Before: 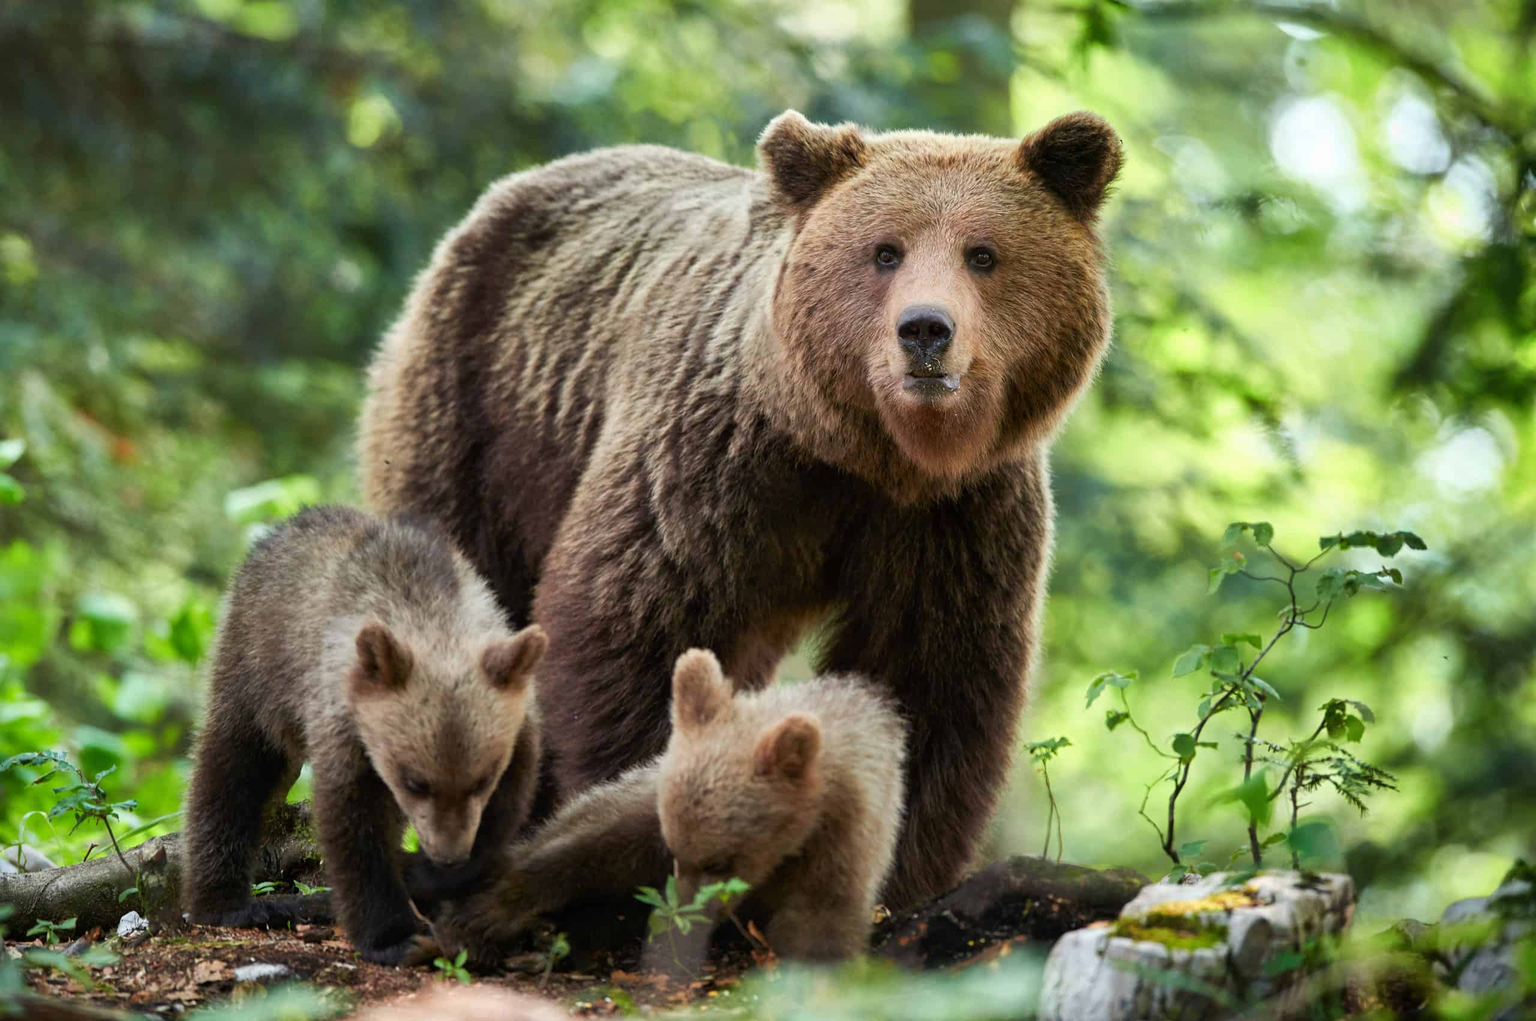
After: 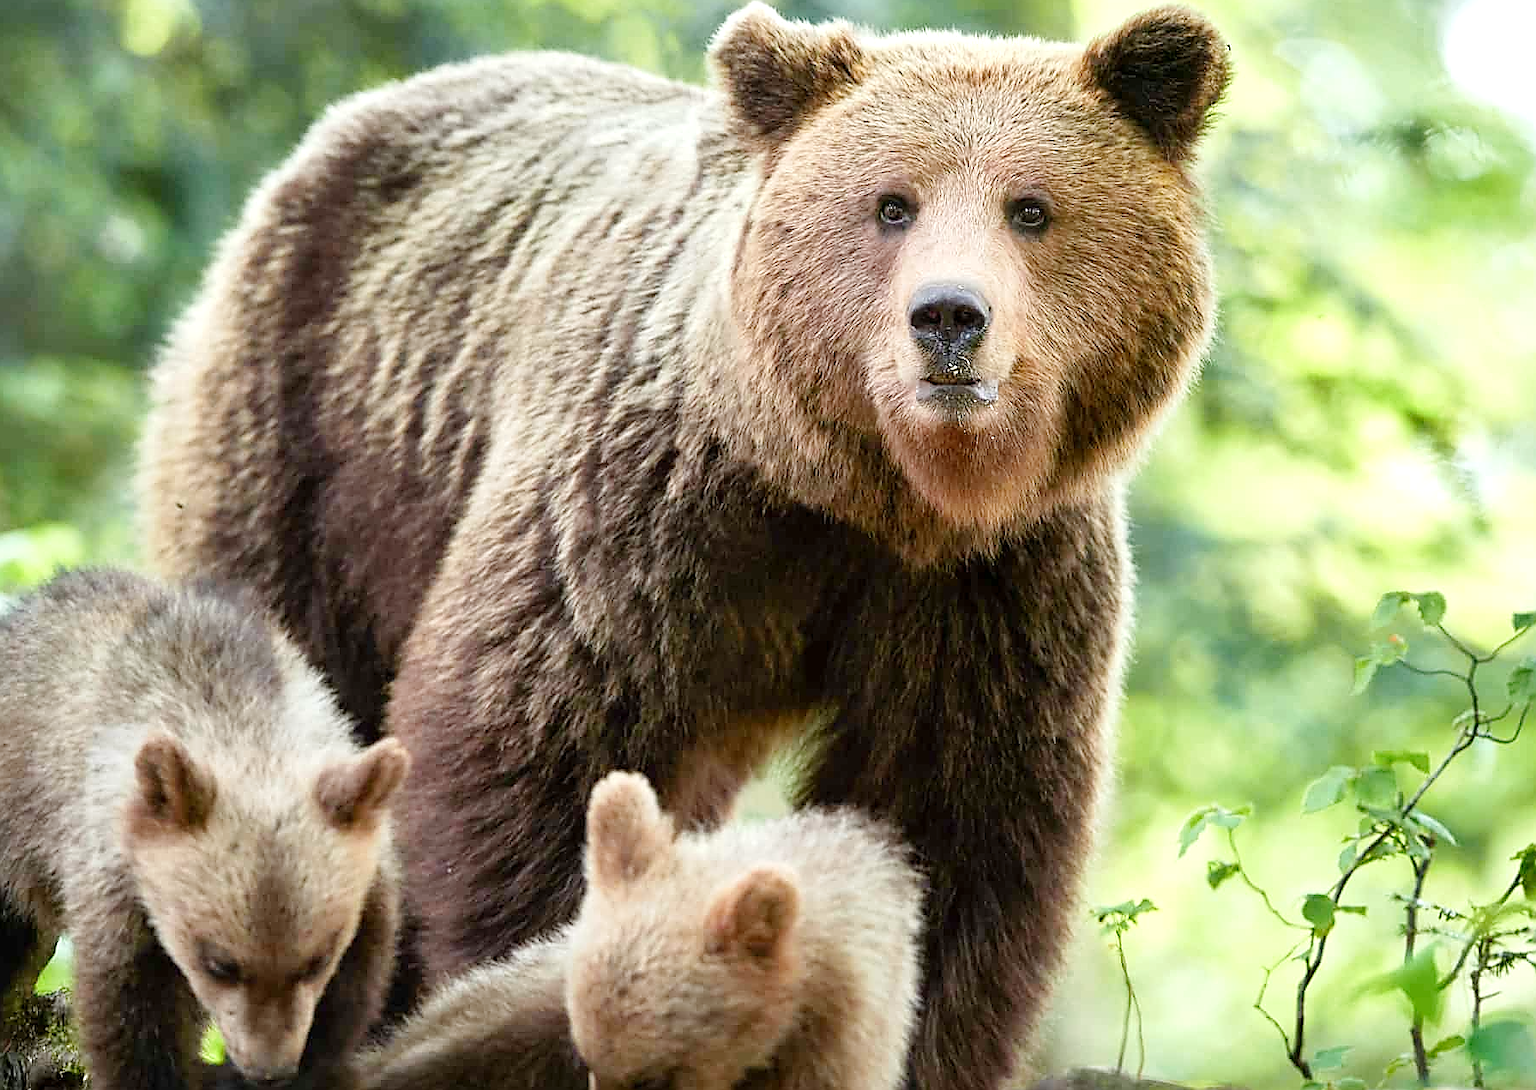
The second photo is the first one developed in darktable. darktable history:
exposure: black level correction 0.001, exposure 0.5 EV, compensate exposure bias true, compensate highlight preservation false
sharpen: radius 1.4, amount 1.25, threshold 0.7
crop and rotate: left 17.046%, top 10.659%, right 12.989%, bottom 14.553%
tone curve: curves: ch0 [(0, 0) (0.003, 0.004) (0.011, 0.015) (0.025, 0.033) (0.044, 0.058) (0.069, 0.091) (0.1, 0.131) (0.136, 0.179) (0.177, 0.233) (0.224, 0.296) (0.277, 0.364) (0.335, 0.434) (0.399, 0.511) (0.468, 0.584) (0.543, 0.656) (0.623, 0.729) (0.709, 0.799) (0.801, 0.874) (0.898, 0.936) (1, 1)], preserve colors none
white balance: red 0.978, blue 0.999
